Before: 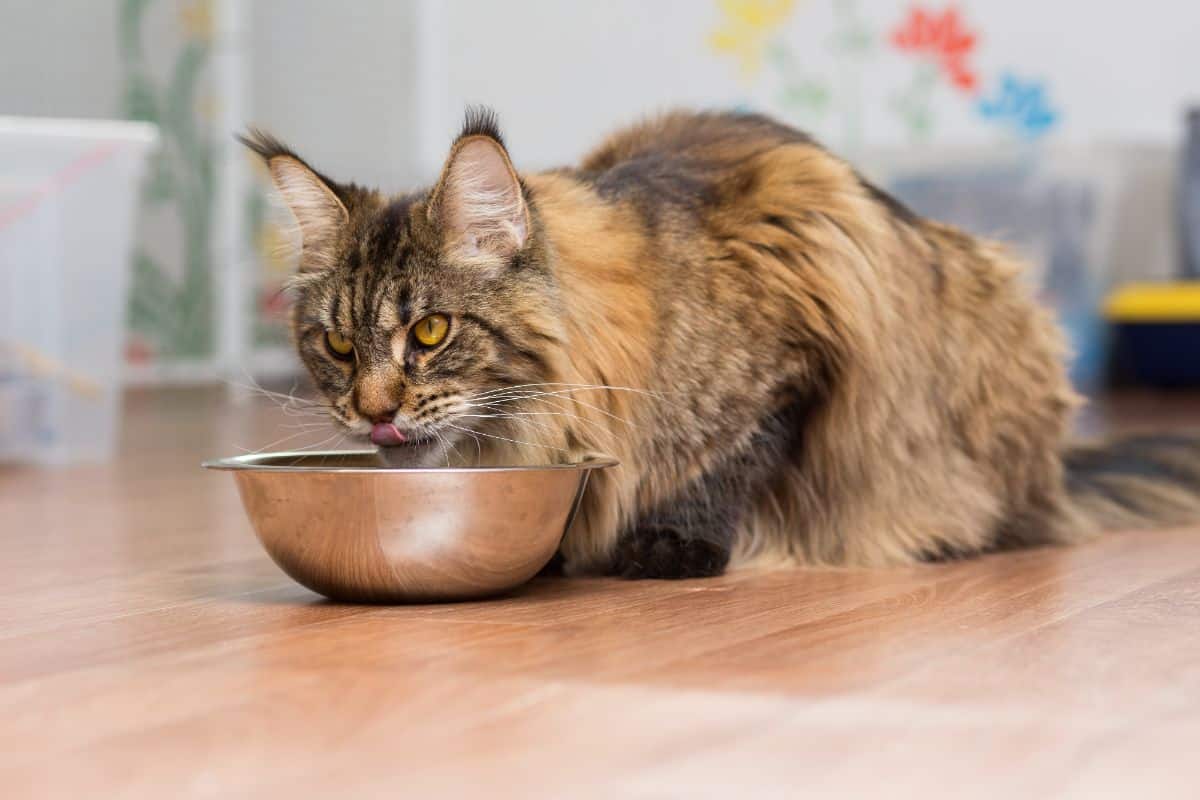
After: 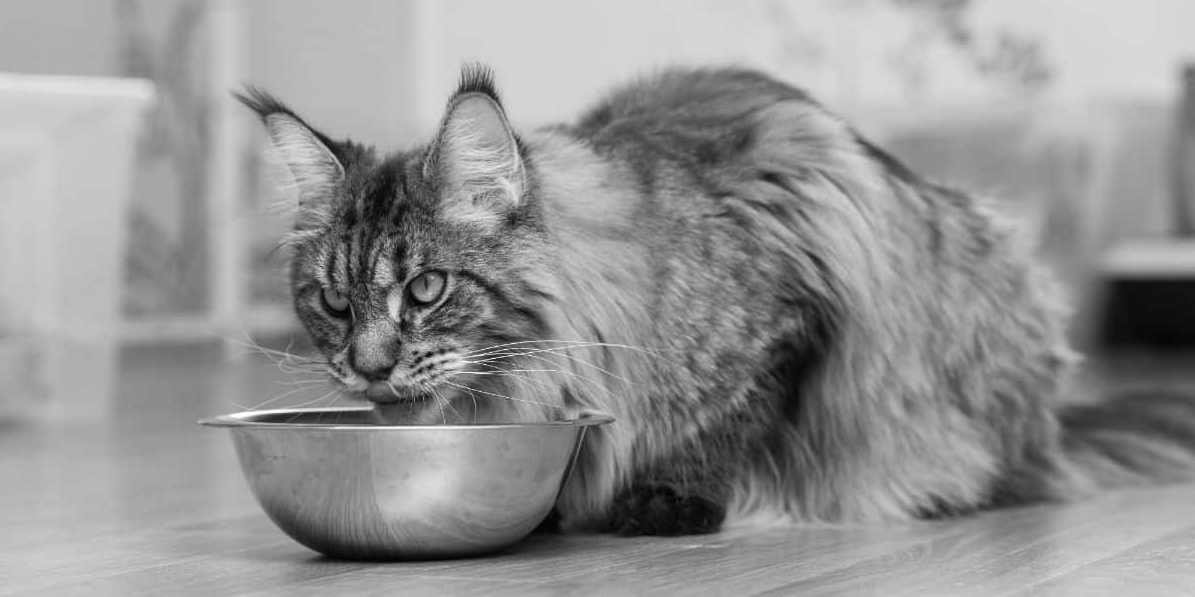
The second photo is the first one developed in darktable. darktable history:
monochrome: on, module defaults
crop: left 0.387%, top 5.469%, bottom 19.809%
